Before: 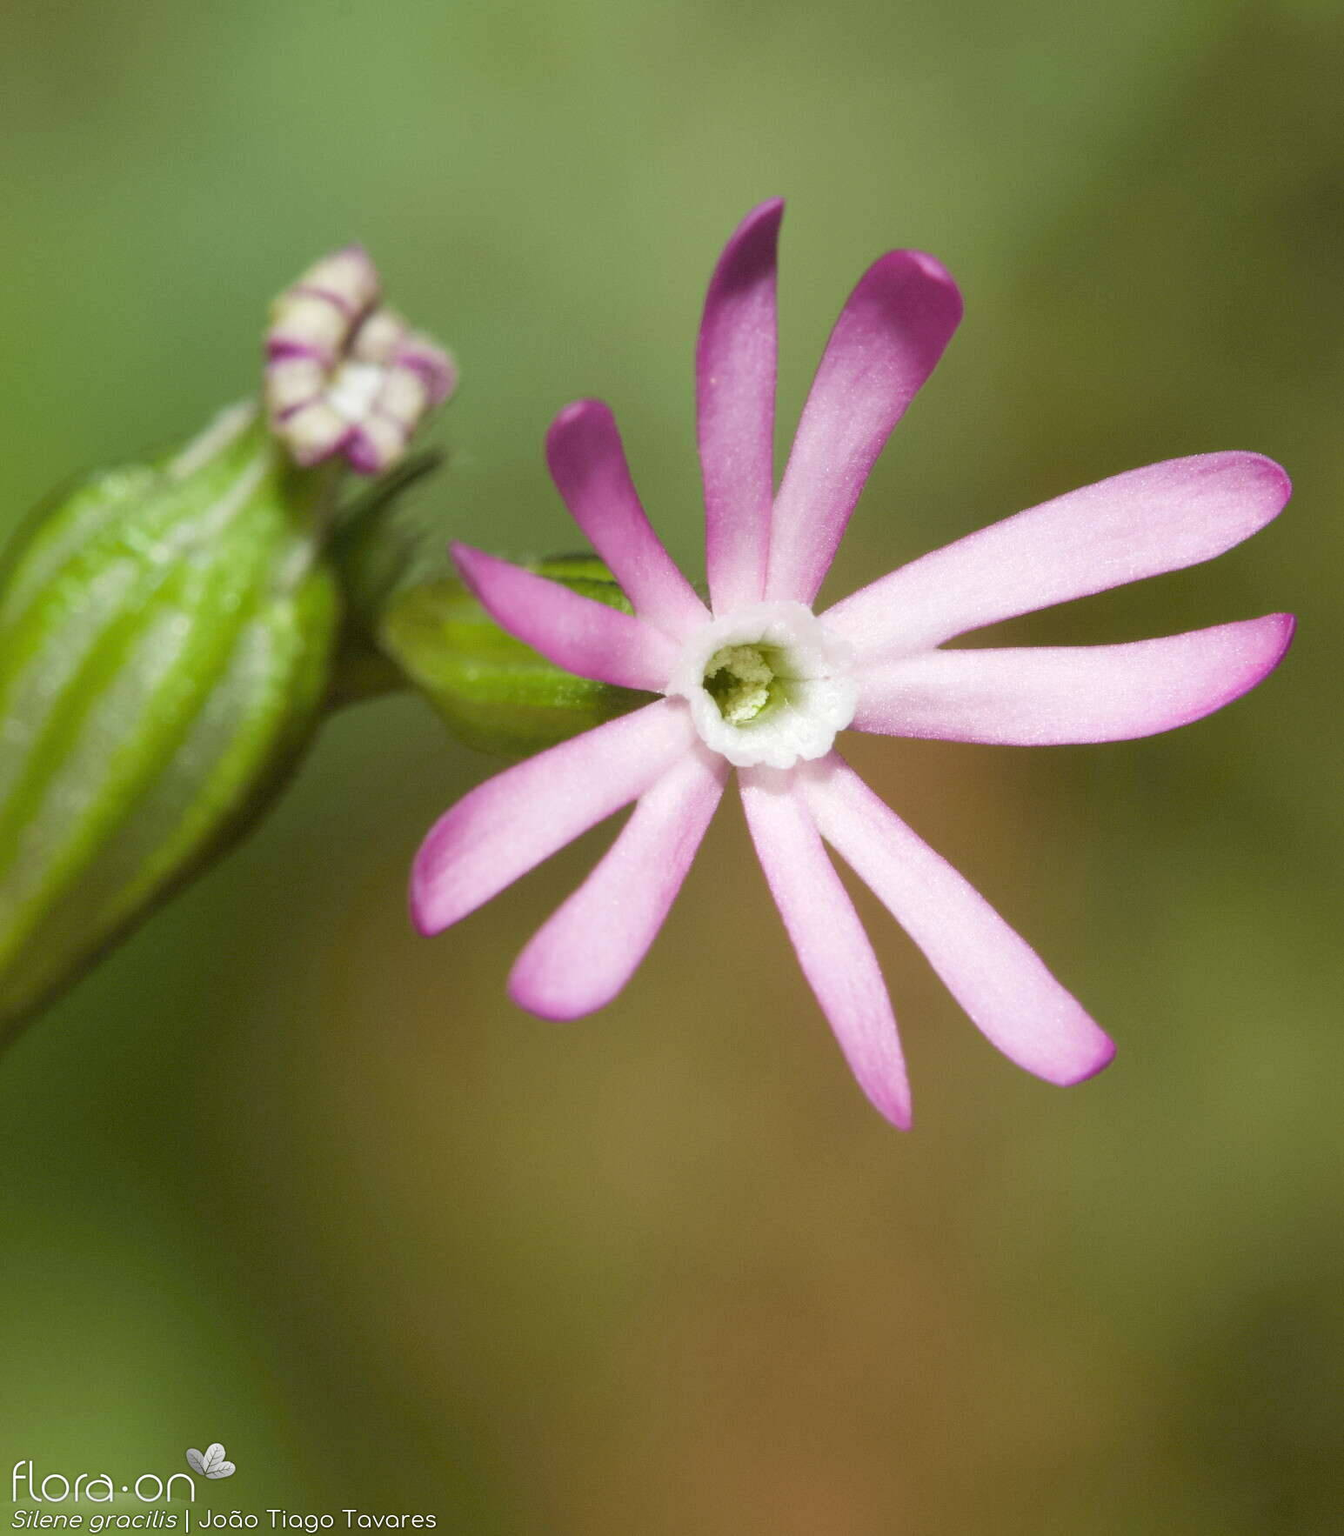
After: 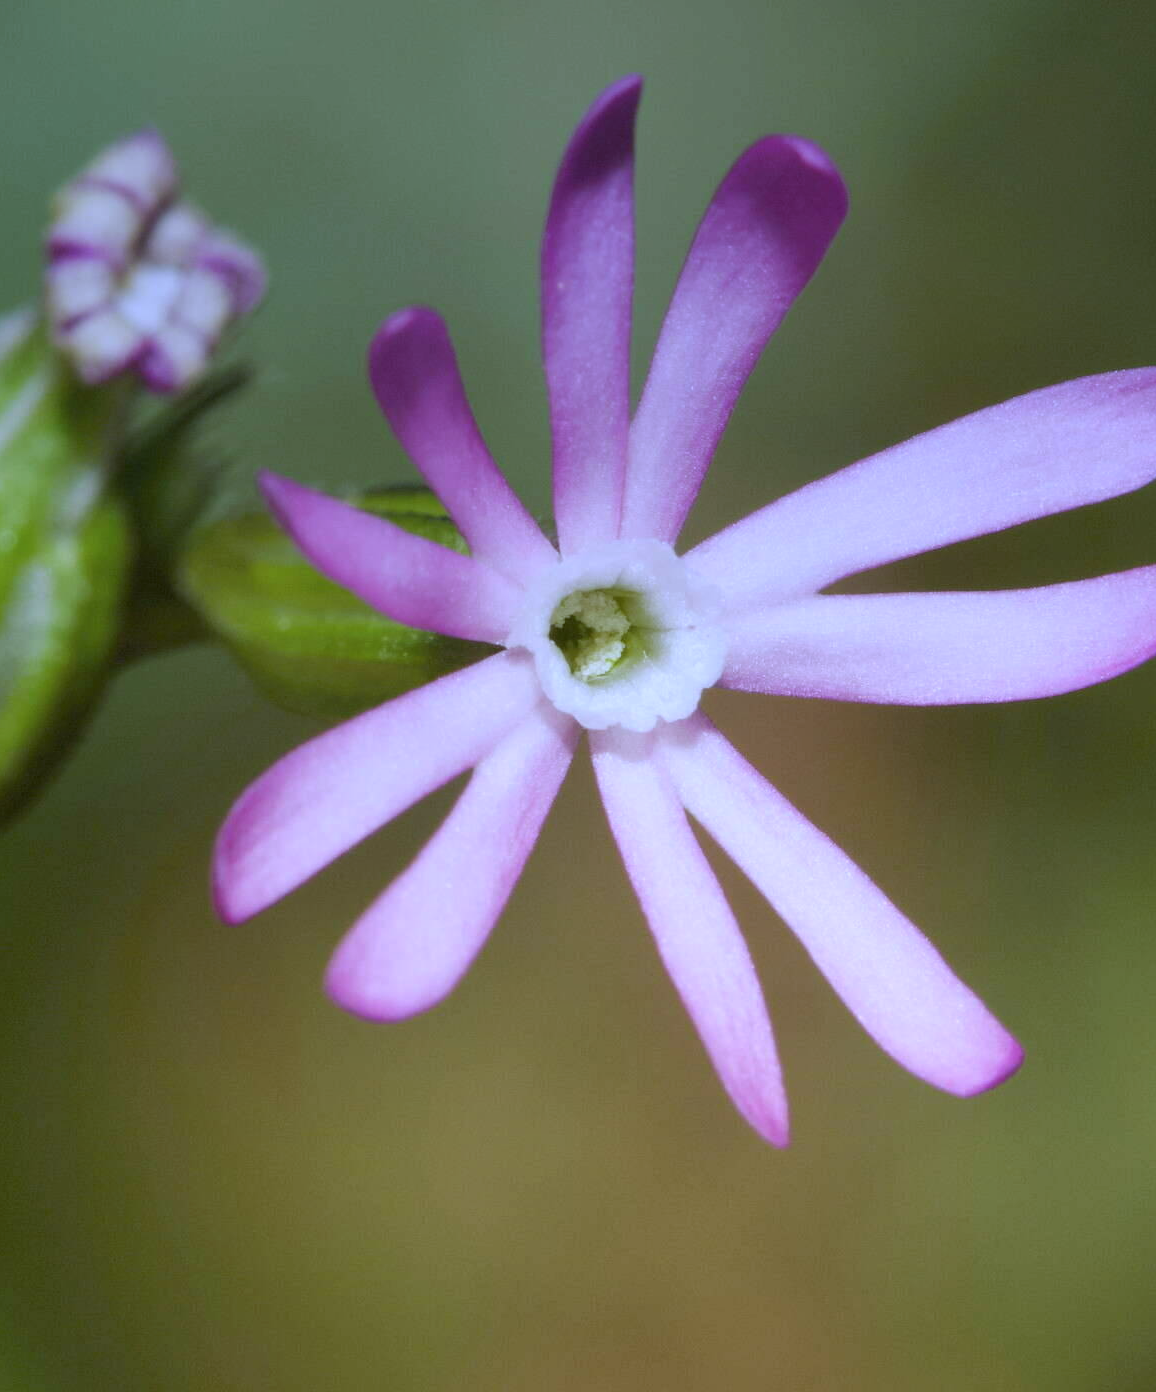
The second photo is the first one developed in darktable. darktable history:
exposure: exposure -0.01 EV, compensate highlight preservation false
crop: left 16.768%, top 8.653%, right 8.362%, bottom 12.485%
white balance: red 0.948, green 1.02, blue 1.176
graduated density: hue 238.83°, saturation 50%
